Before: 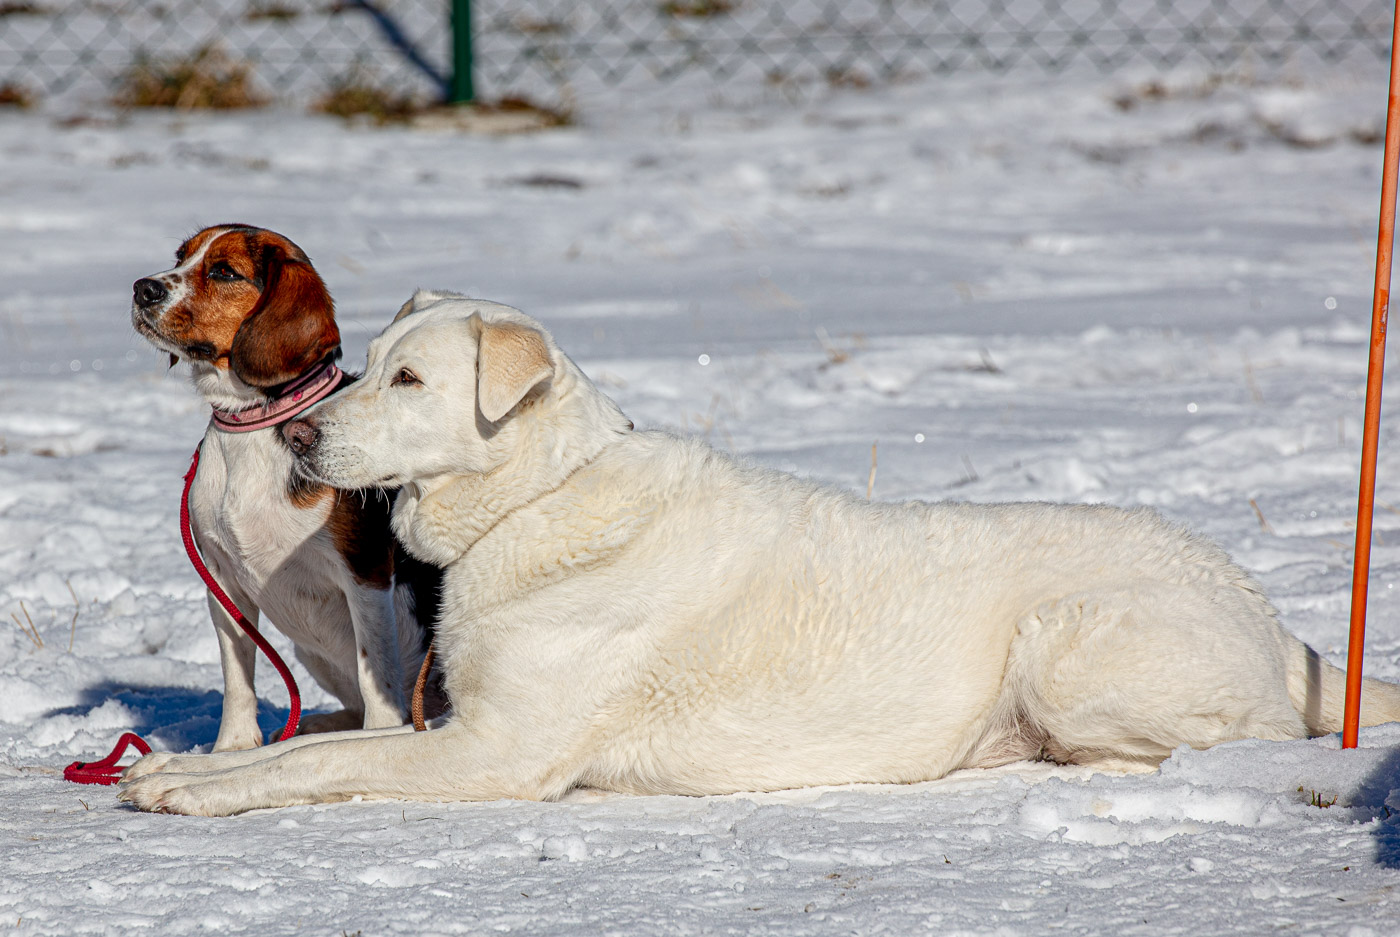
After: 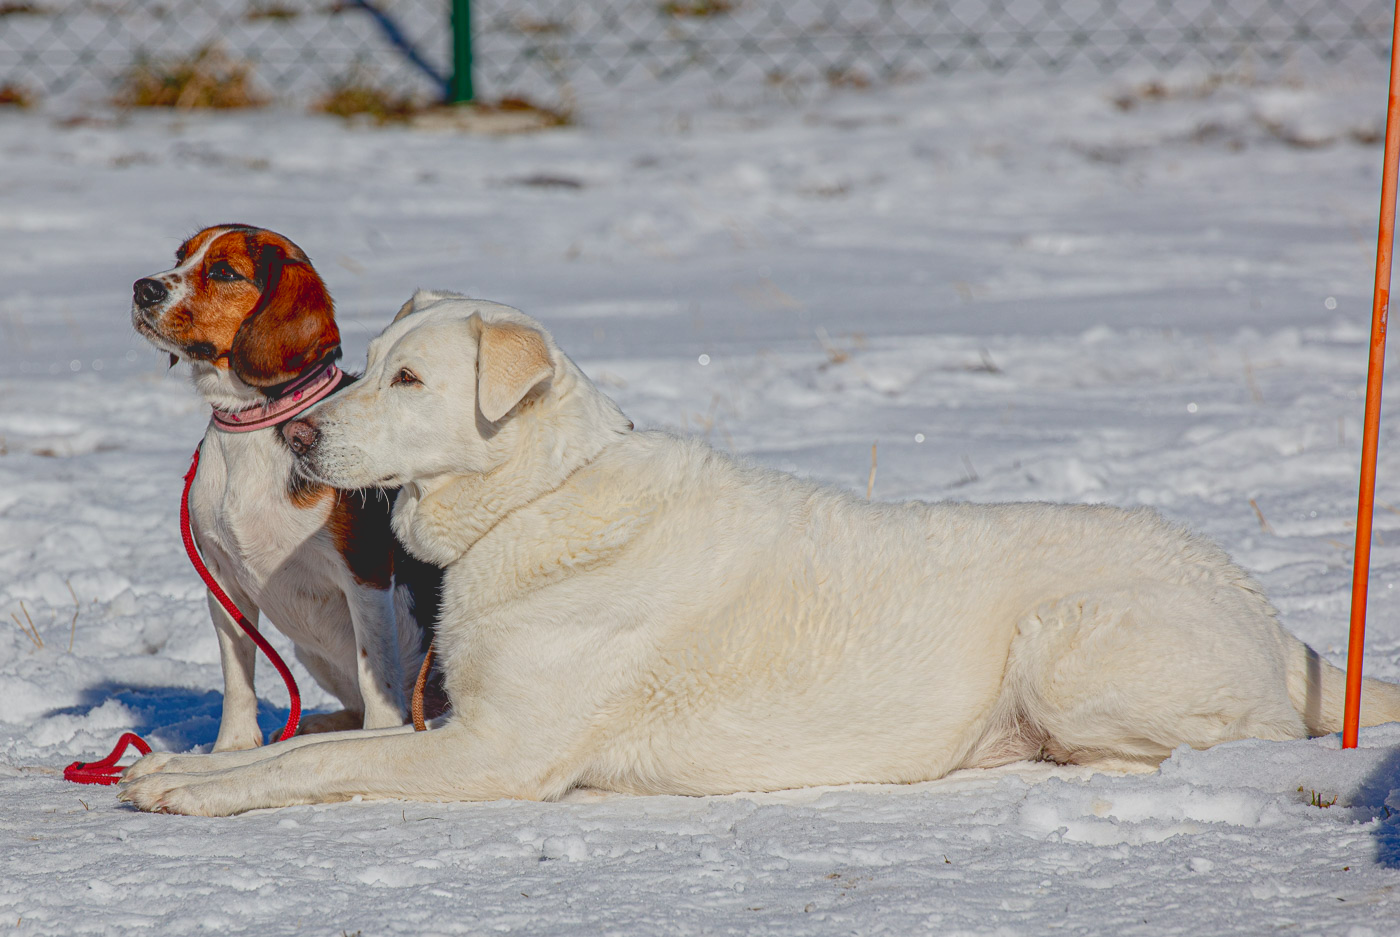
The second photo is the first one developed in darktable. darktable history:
contrast brightness saturation: contrast -0.28
exposure: black level correction 0.007, exposure 0.093 EV, compensate highlight preservation false
